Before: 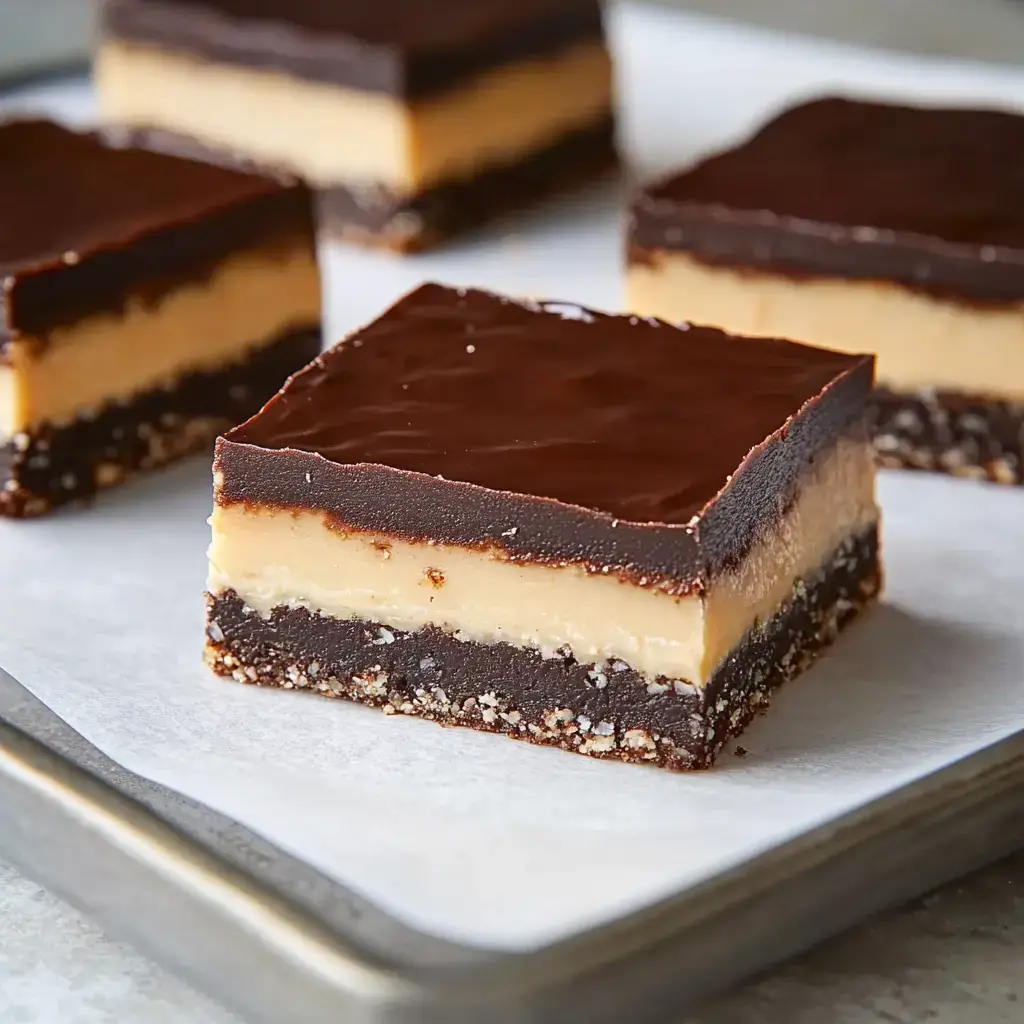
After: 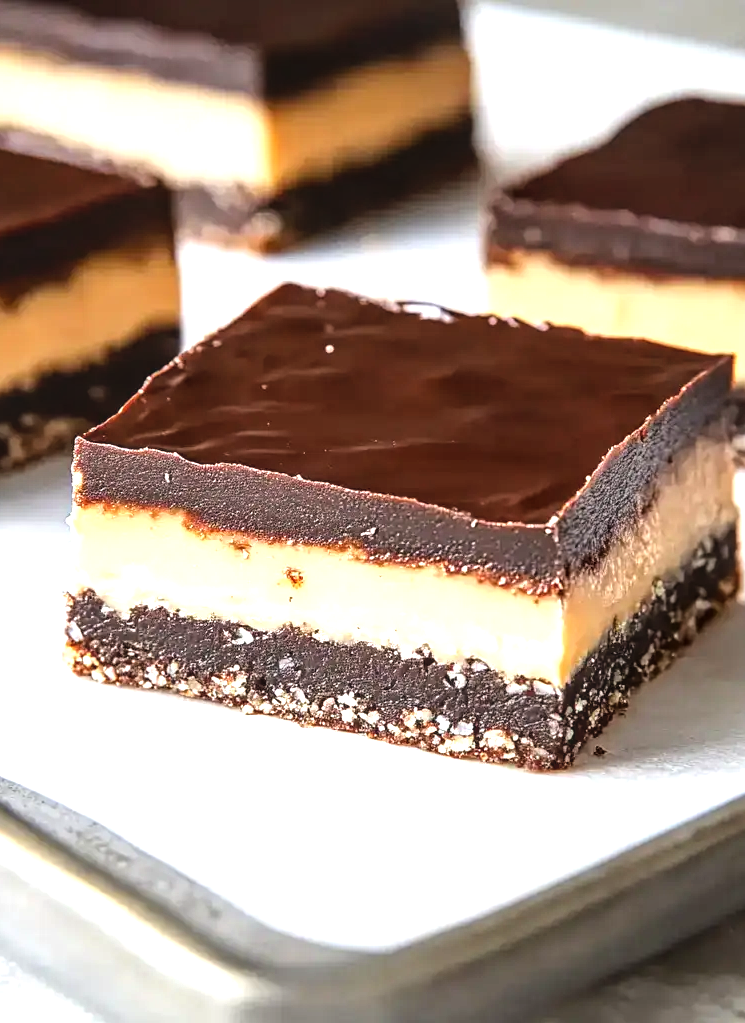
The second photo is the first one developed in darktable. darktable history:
tone equalizer: -8 EV -1.11 EV, -7 EV -1.03 EV, -6 EV -0.886 EV, -5 EV -0.549 EV, -3 EV 0.594 EV, -2 EV 0.889 EV, -1 EV 1.01 EV, +0 EV 1.06 EV
crop: left 13.78%, right 13.376%
local contrast: on, module defaults
